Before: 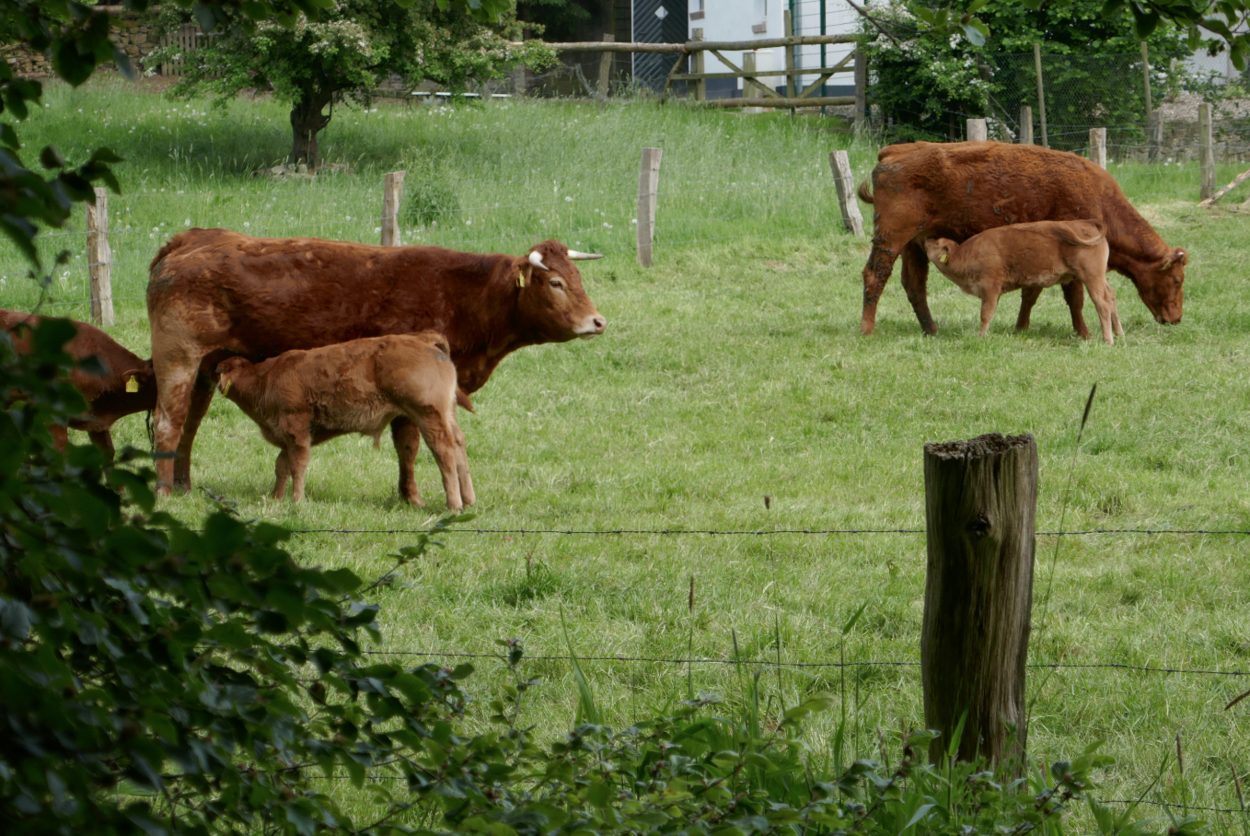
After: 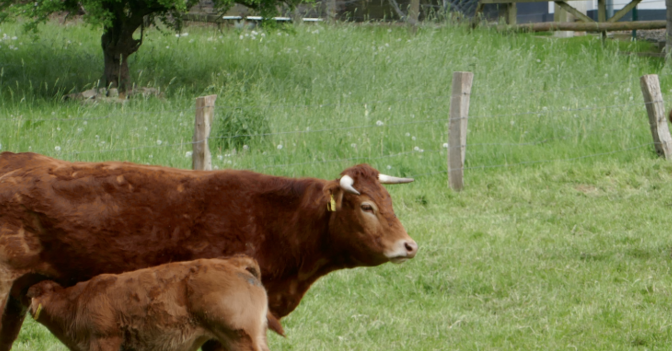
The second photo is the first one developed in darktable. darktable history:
crop: left 15.2%, top 9.183%, right 31.013%, bottom 48.776%
